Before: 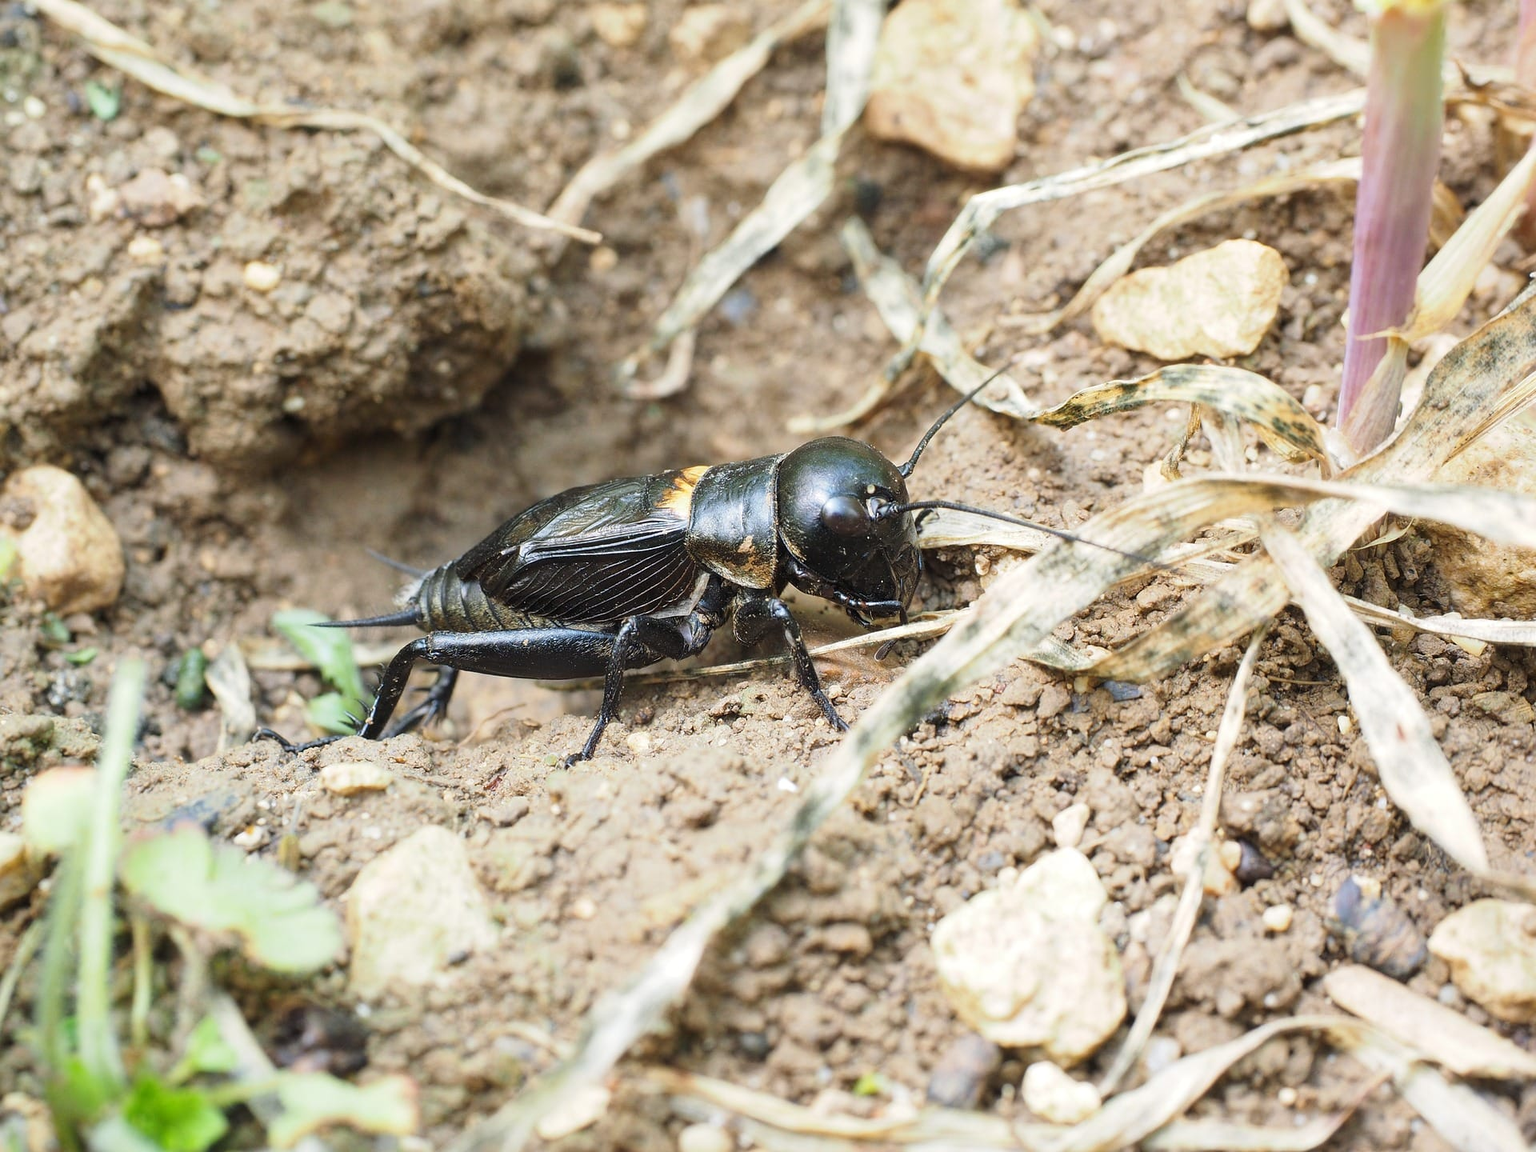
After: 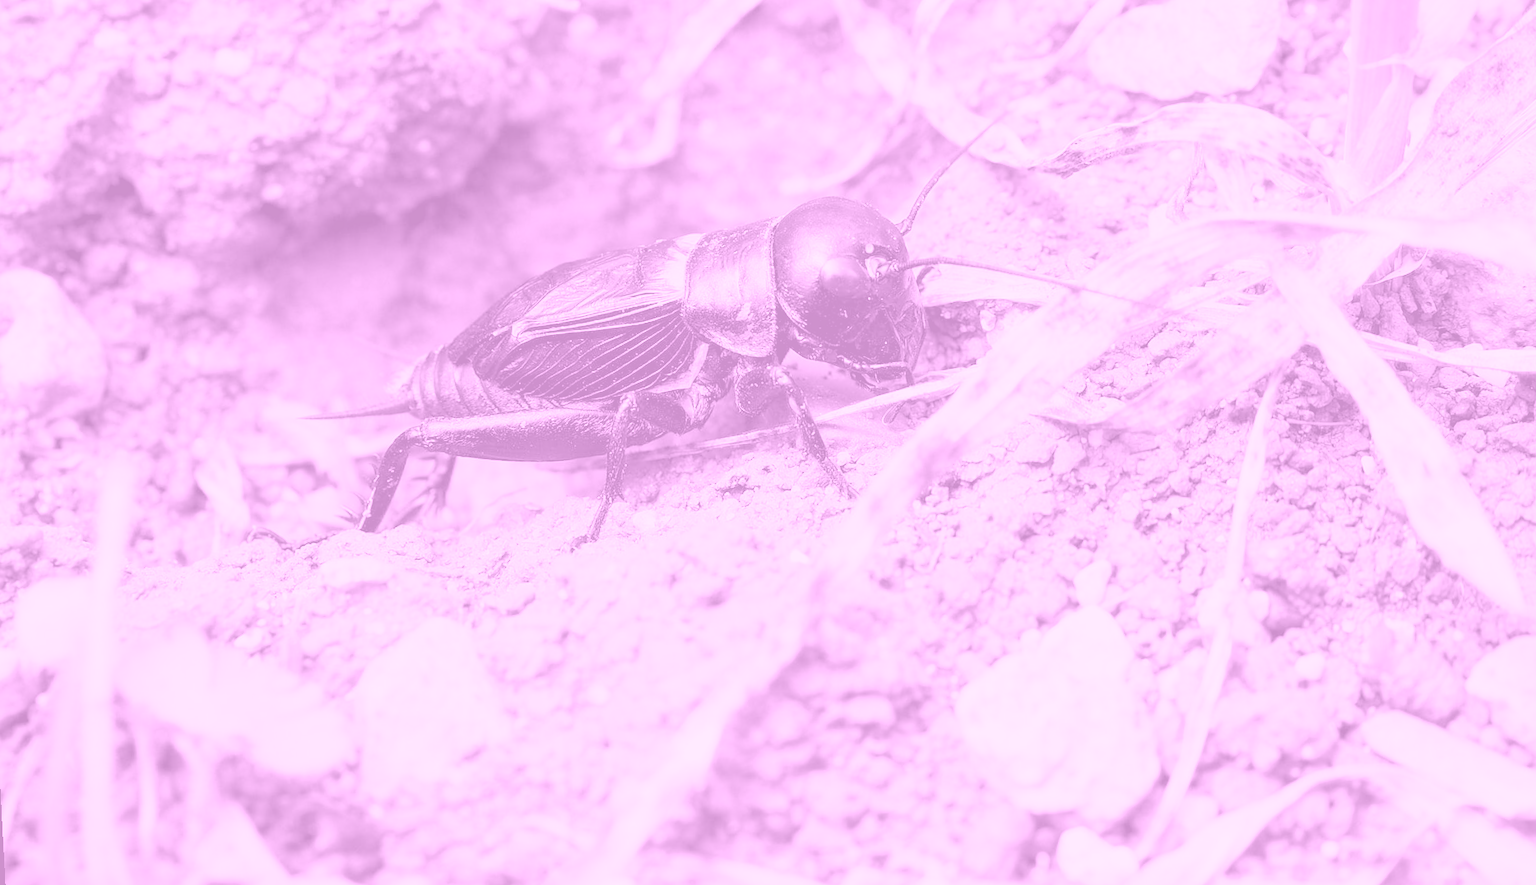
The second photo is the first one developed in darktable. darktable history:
crop and rotate: top 18.507%
colorize: hue 331.2°, saturation 69%, source mix 30.28%, lightness 69.02%, version 1
color calibration: illuminant as shot in camera, x 0.358, y 0.373, temperature 4628.91 K
rotate and perspective: rotation -3°, crop left 0.031, crop right 0.968, crop top 0.07, crop bottom 0.93
color correction: highlights a* 15.46, highlights b* -20.56
rgb levels: levels [[0.01, 0.419, 0.839], [0, 0.5, 1], [0, 0.5, 1]]
